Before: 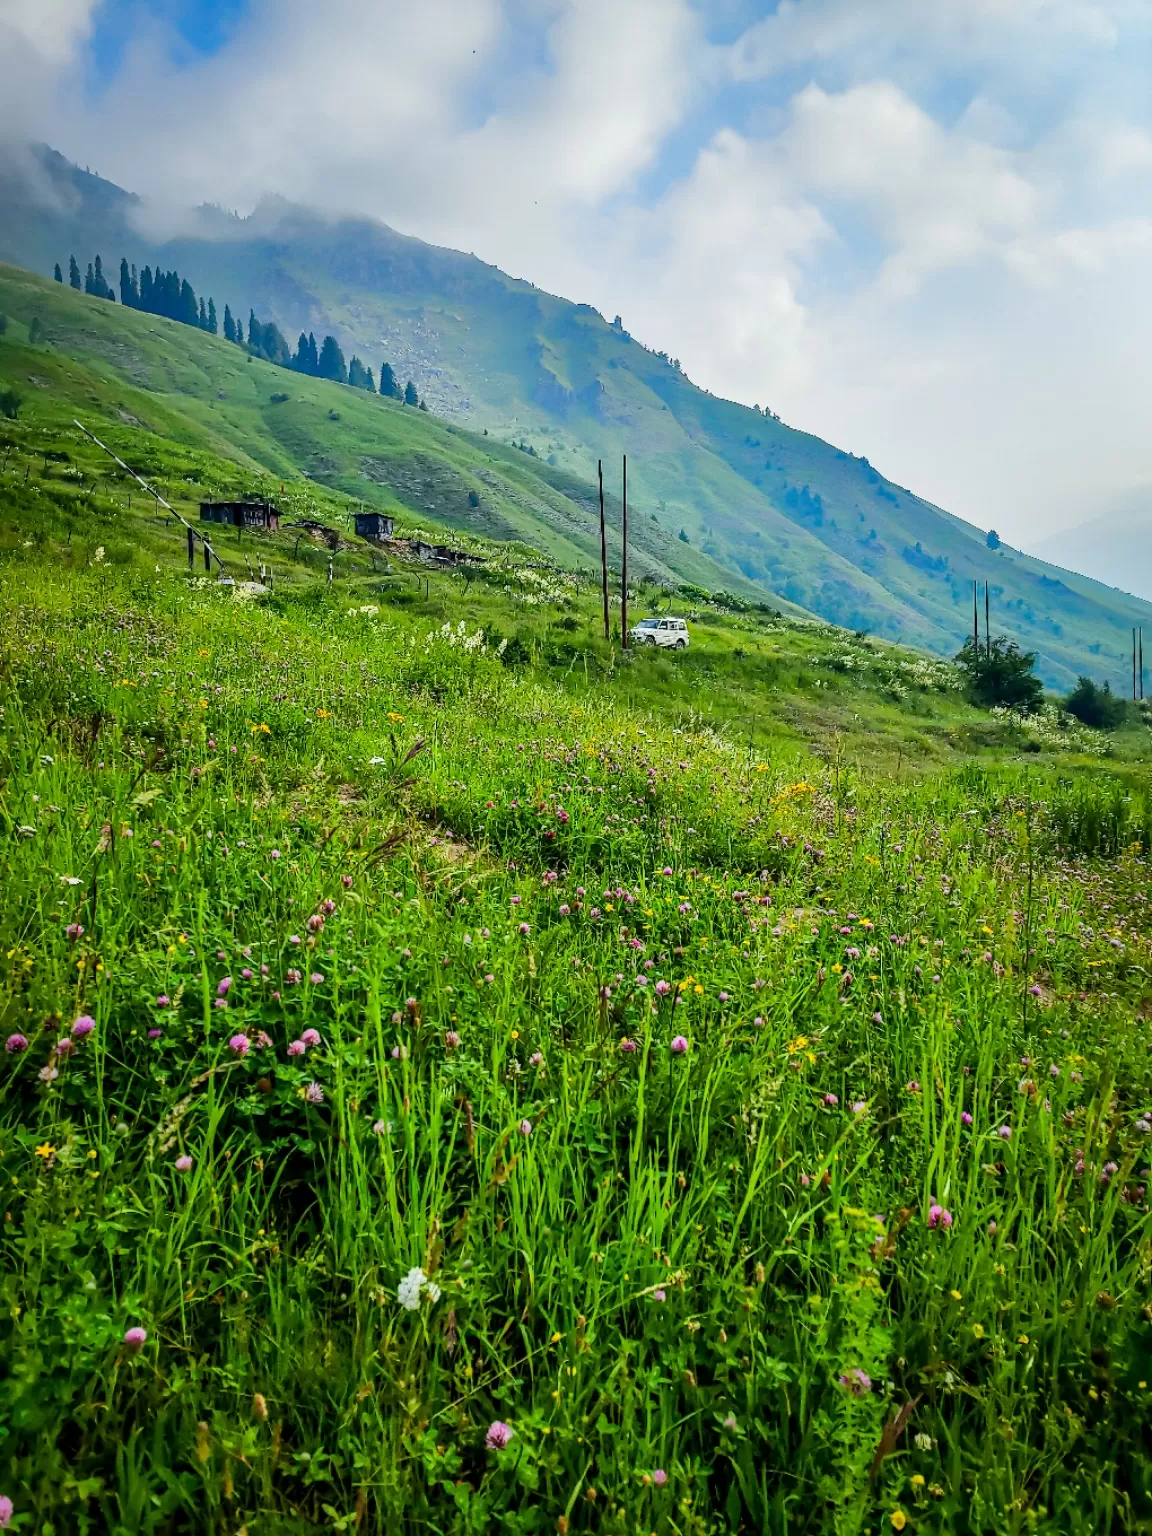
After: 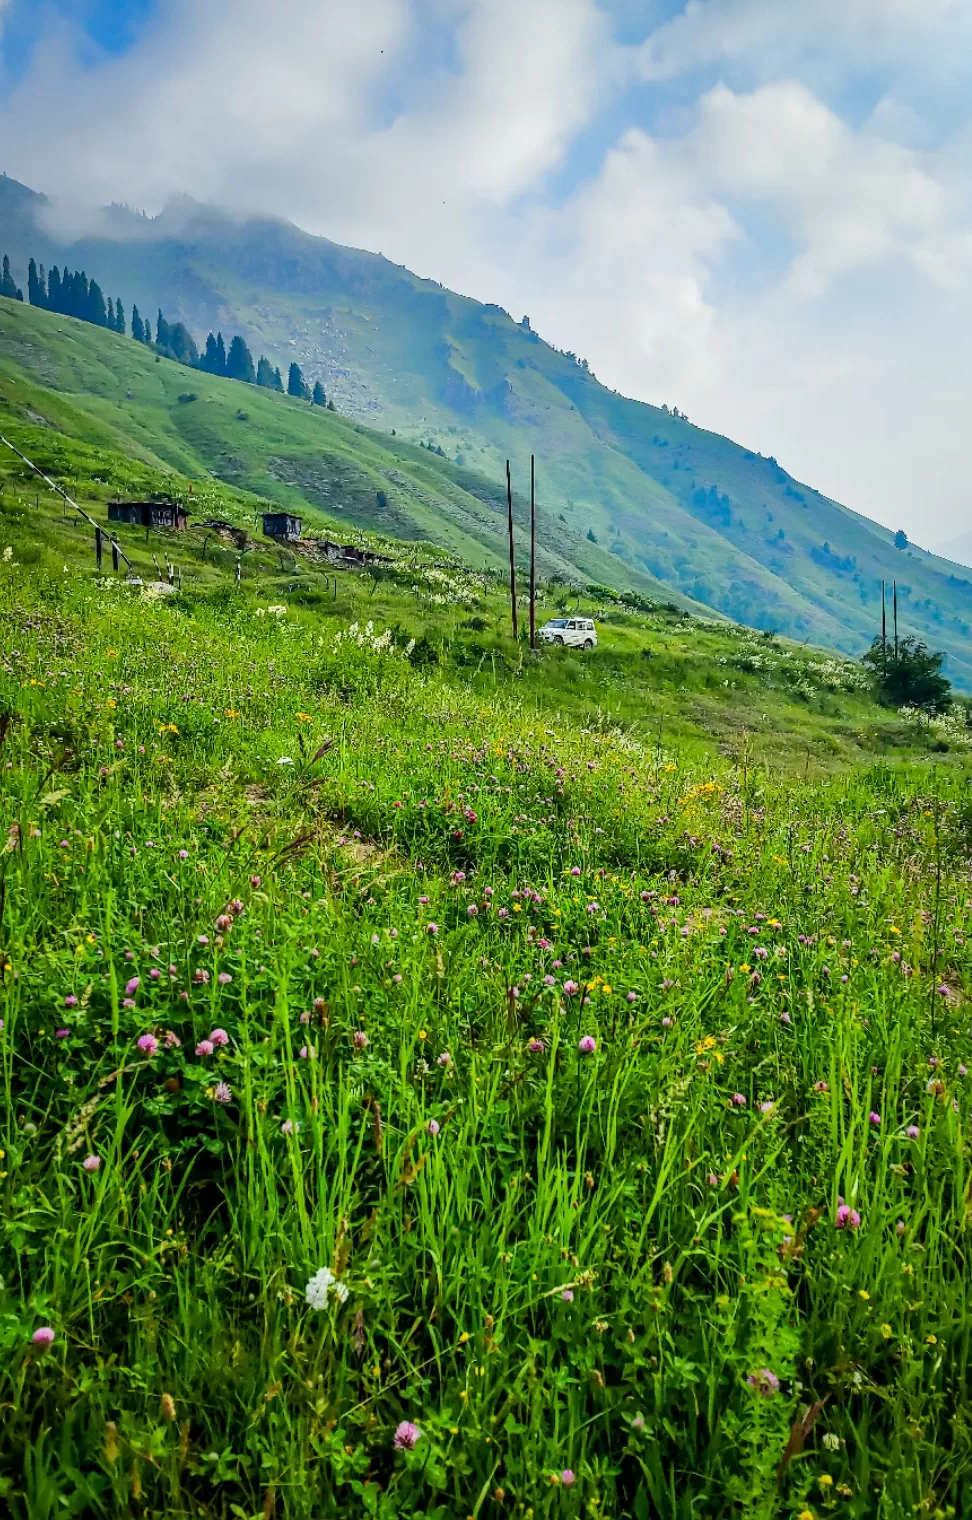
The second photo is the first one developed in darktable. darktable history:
crop: left 8.026%, right 7.374%
exposure: compensate highlight preservation false
